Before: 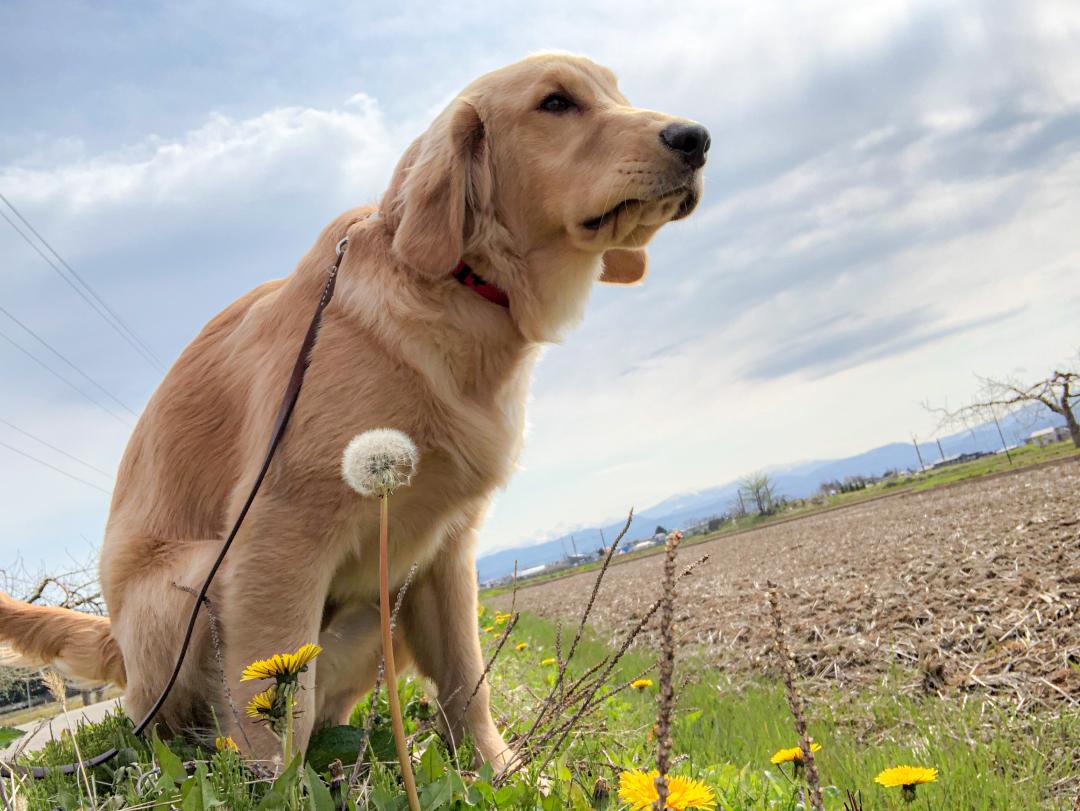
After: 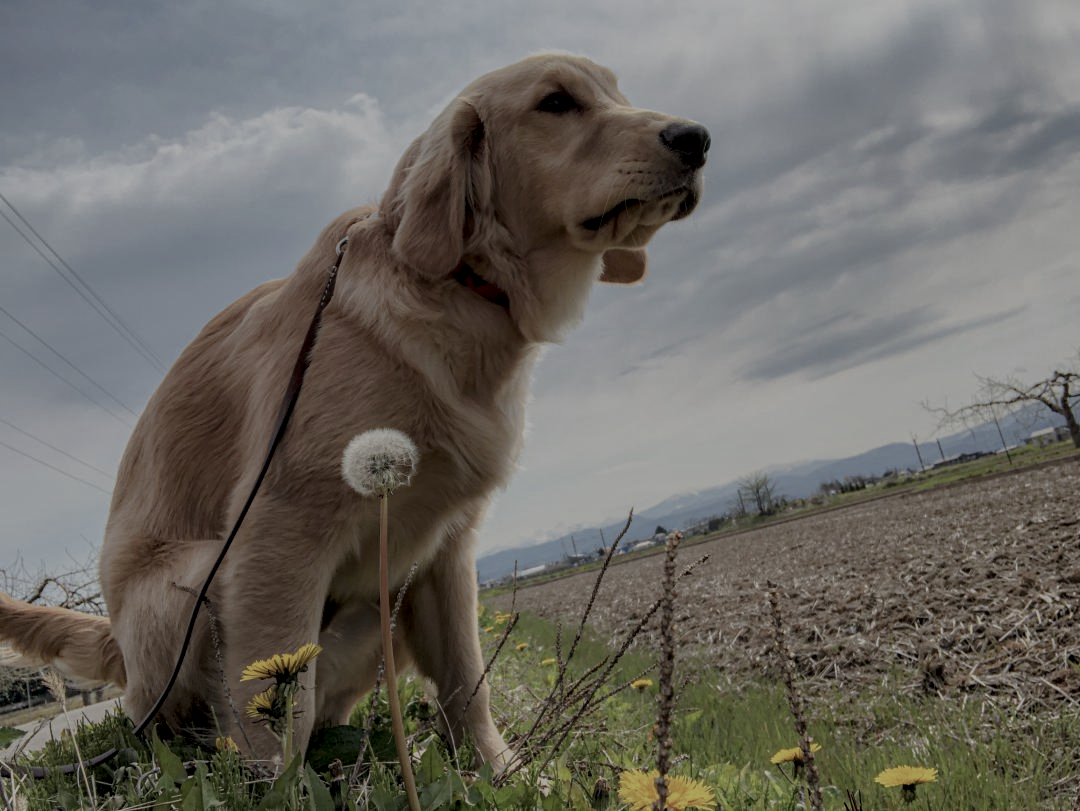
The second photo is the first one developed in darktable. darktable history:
contrast brightness saturation: contrast 0.104, saturation -0.377
local contrast: on, module defaults
tone equalizer: on, module defaults
exposure: exposure -1.444 EV, compensate highlight preservation false
